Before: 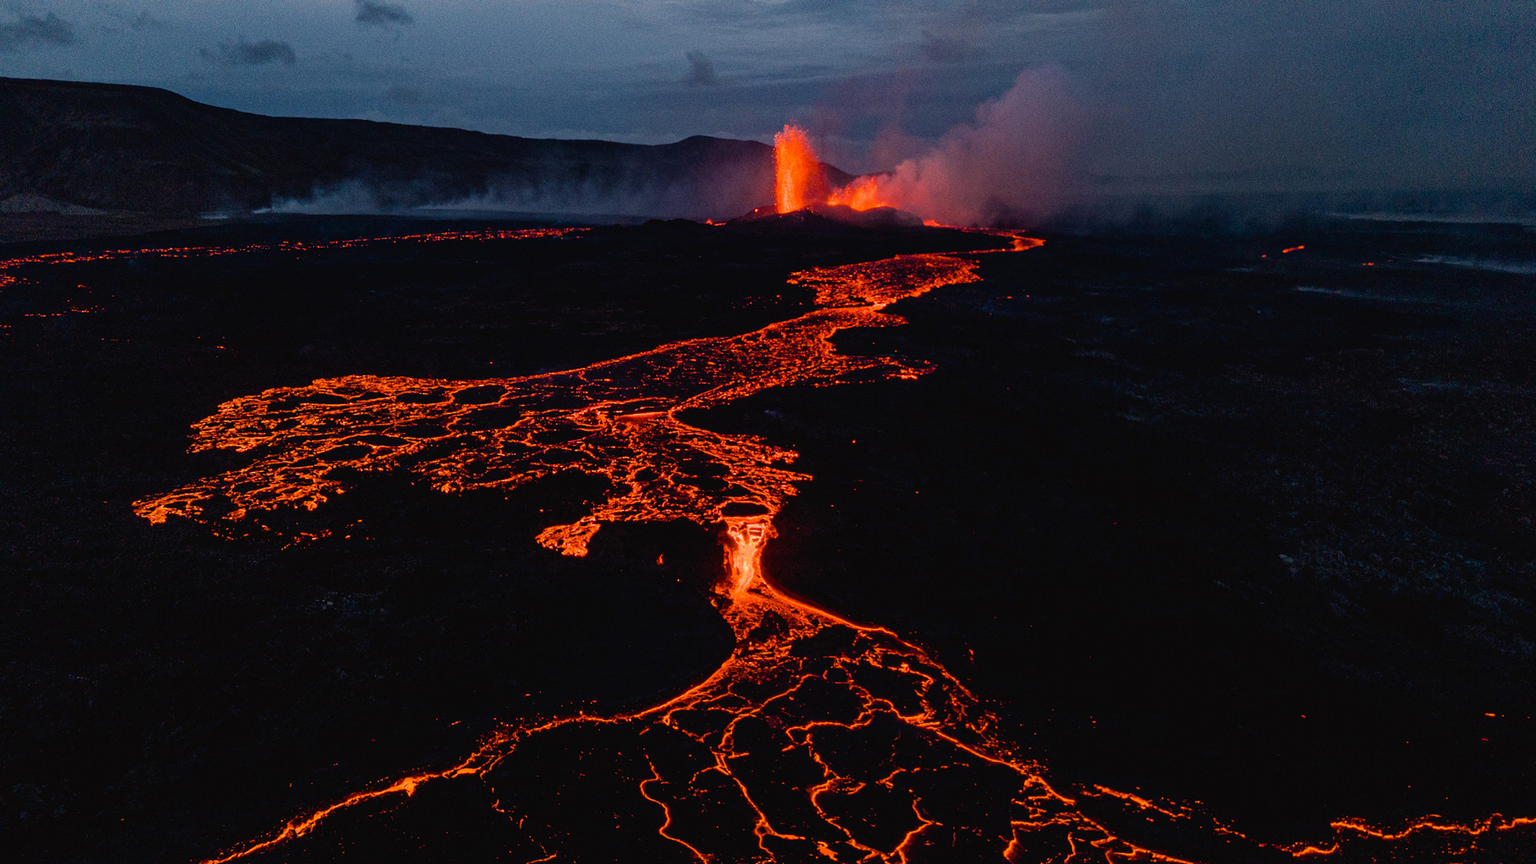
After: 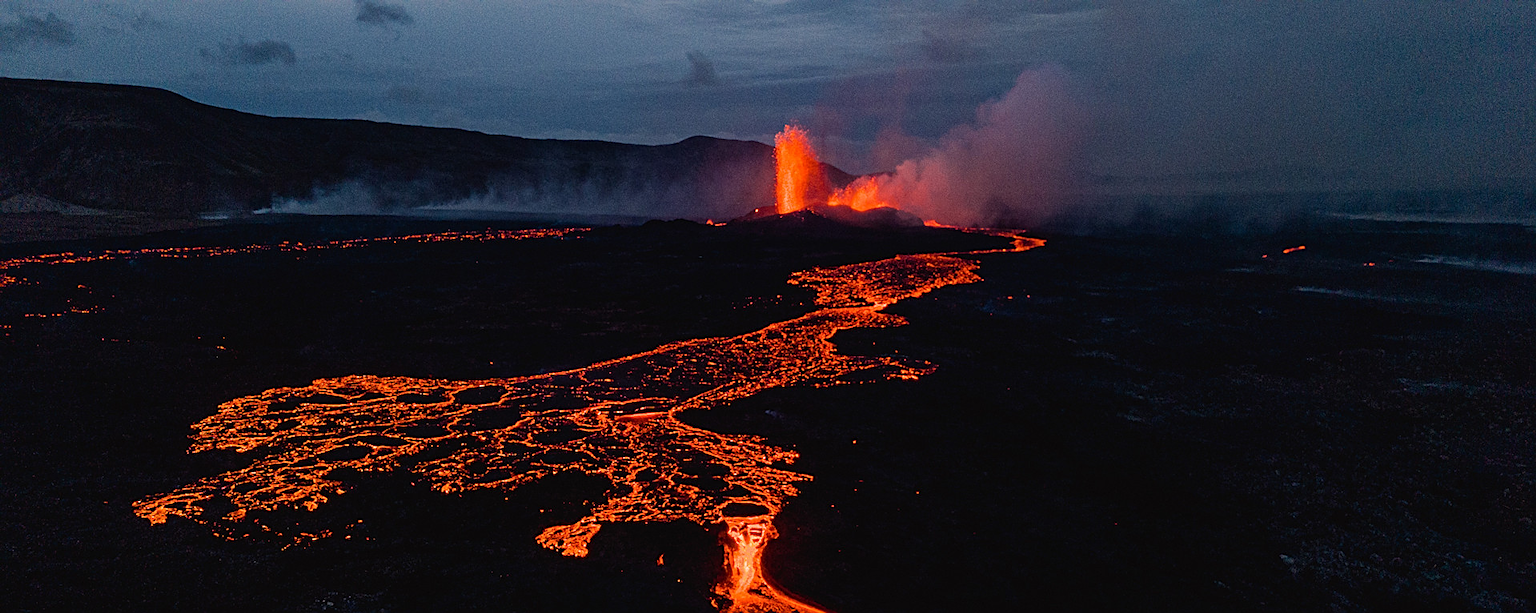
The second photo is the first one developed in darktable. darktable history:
crop: bottom 28.939%
color correction: highlights b* 0.065
sharpen: on, module defaults
